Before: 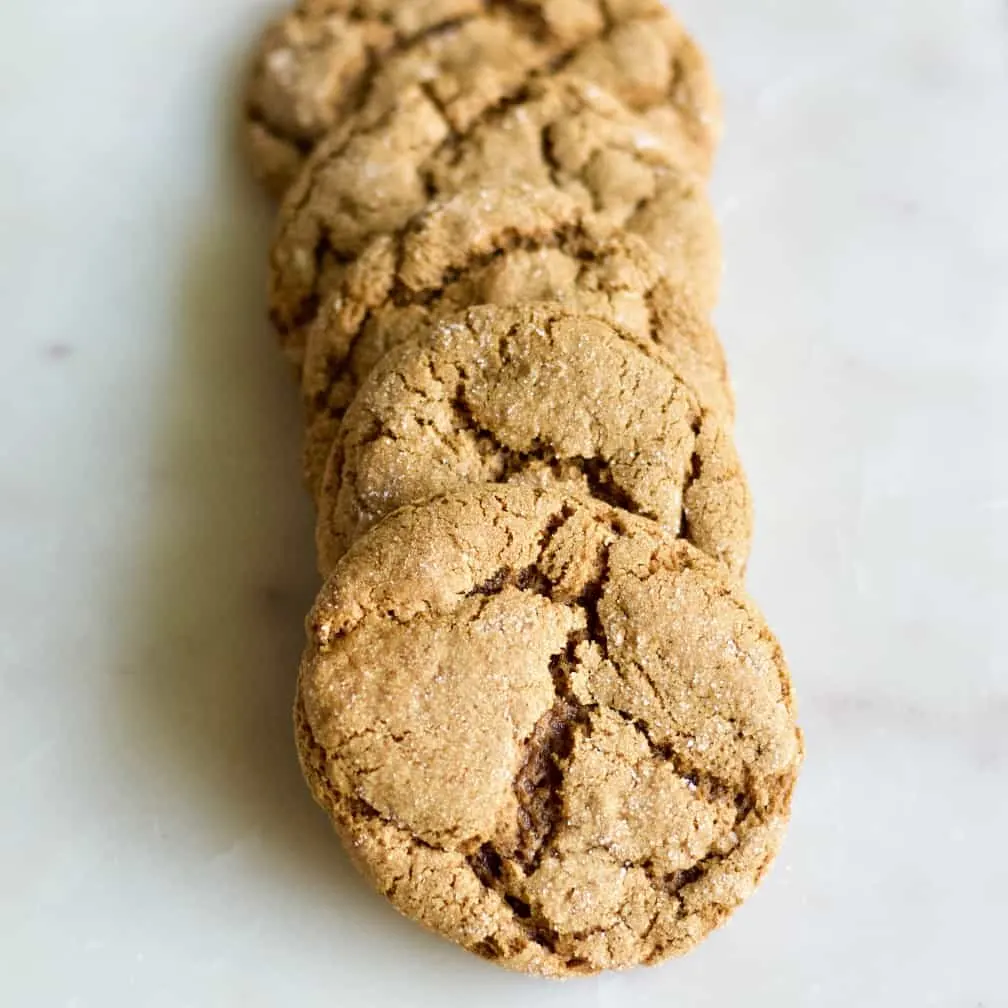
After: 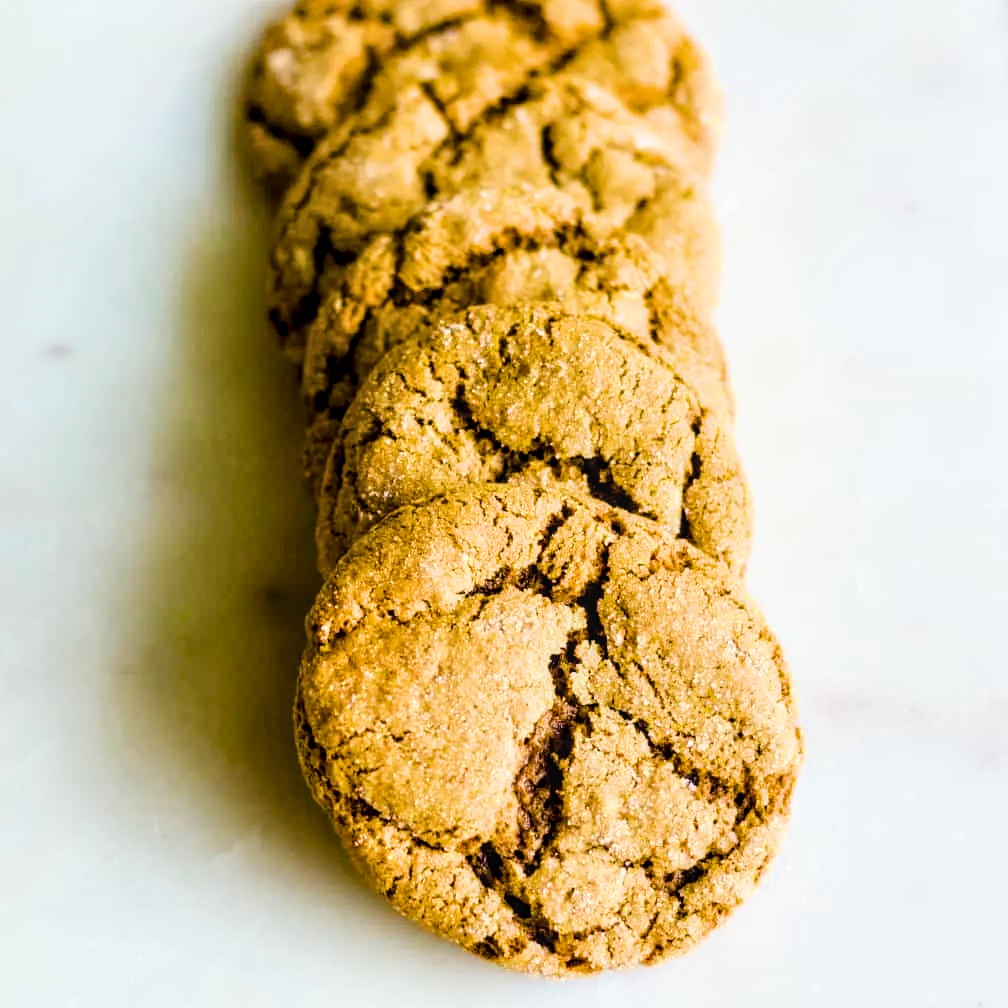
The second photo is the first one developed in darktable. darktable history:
local contrast: on, module defaults
tone equalizer: -8 EV -1.05 EV, -7 EV -0.978 EV, -6 EV -0.904 EV, -5 EV -0.603 EV, -3 EV 0.577 EV, -2 EV 0.855 EV, -1 EV 1 EV, +0 EV 1.07 EV, edges refinement/feathering 500, mask exposure compensation -1.57 EV, preserve details no
filmic rgb: middle gray luminance 18.32%, black relative exposure -8.97 EV, white relative exposure 3.72 EV, target black luminance 0%, hardness 4.88, latitude 67.83%, contrast 0.953, highlights saturation mix 19.56%, shadows ↔ highlights balance 21.09%
color balance rgb: shadows lift › chroma 2.019%, shadows lift › hue 220.64°, linear chroma grading › global chroma 8.635%, perceptual saturation grading › global saturation 37.235%, perceptual saturation grading › shadows 34.52%
